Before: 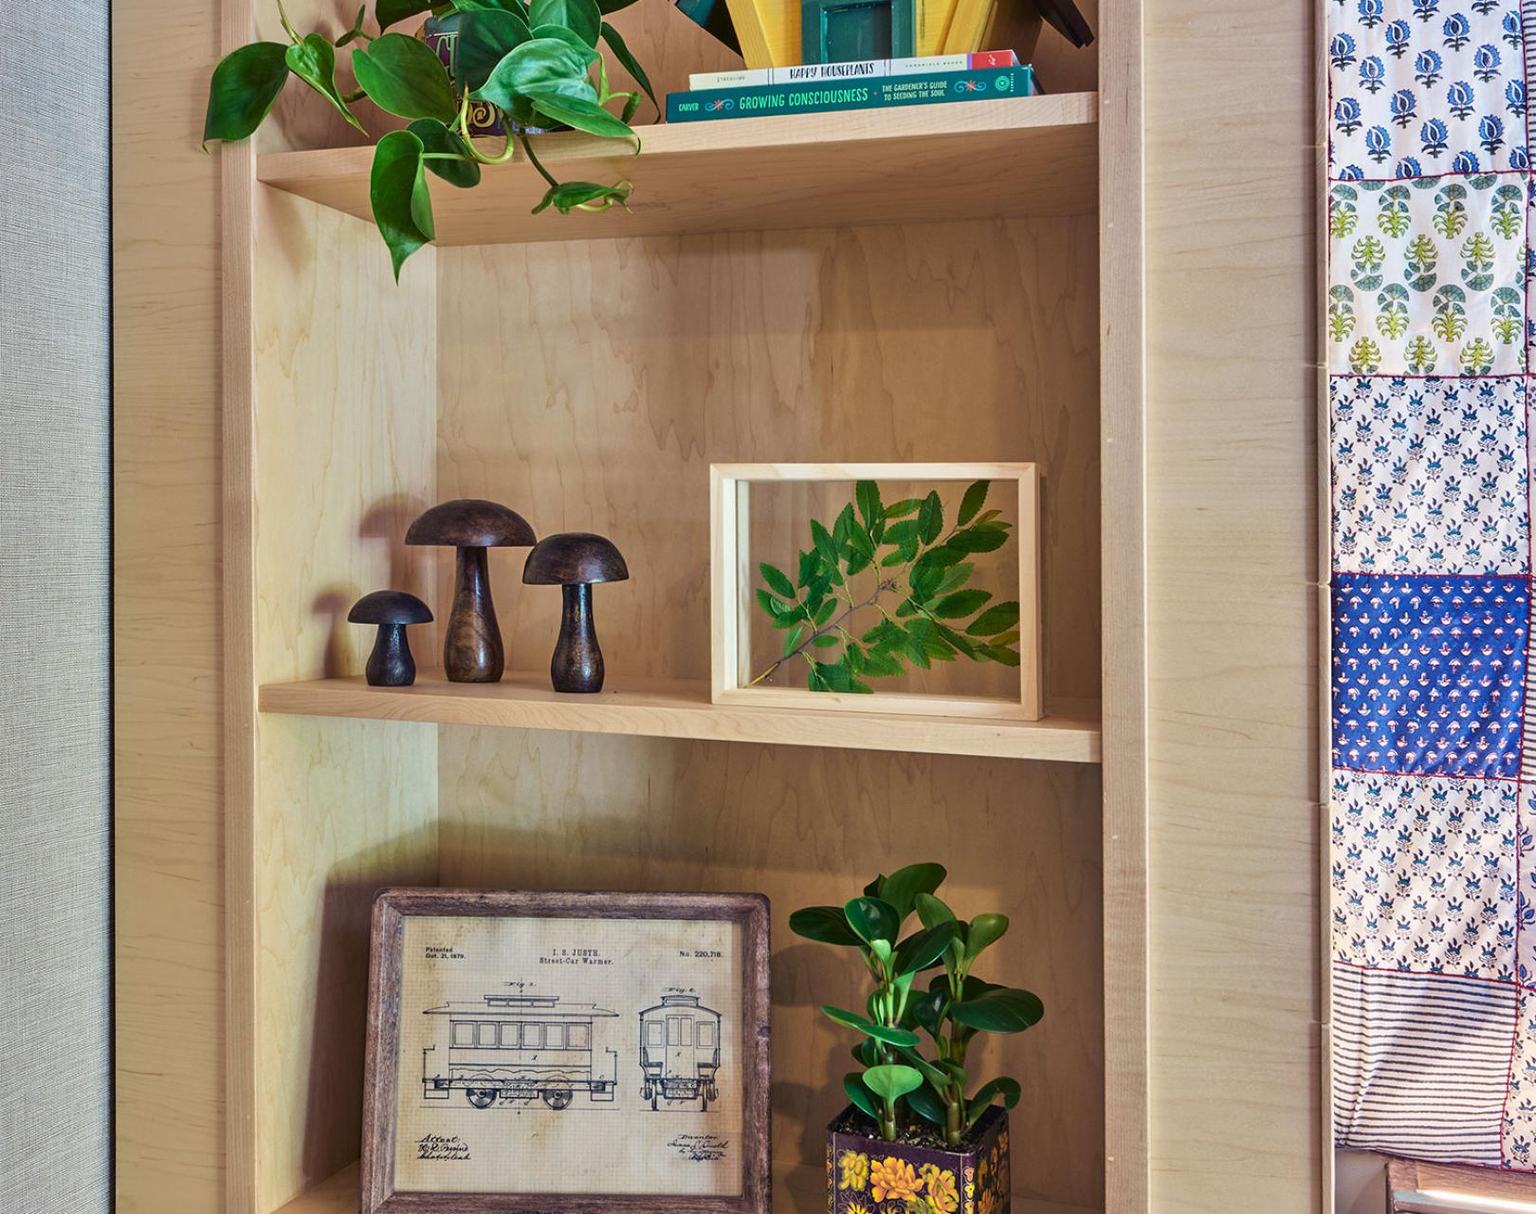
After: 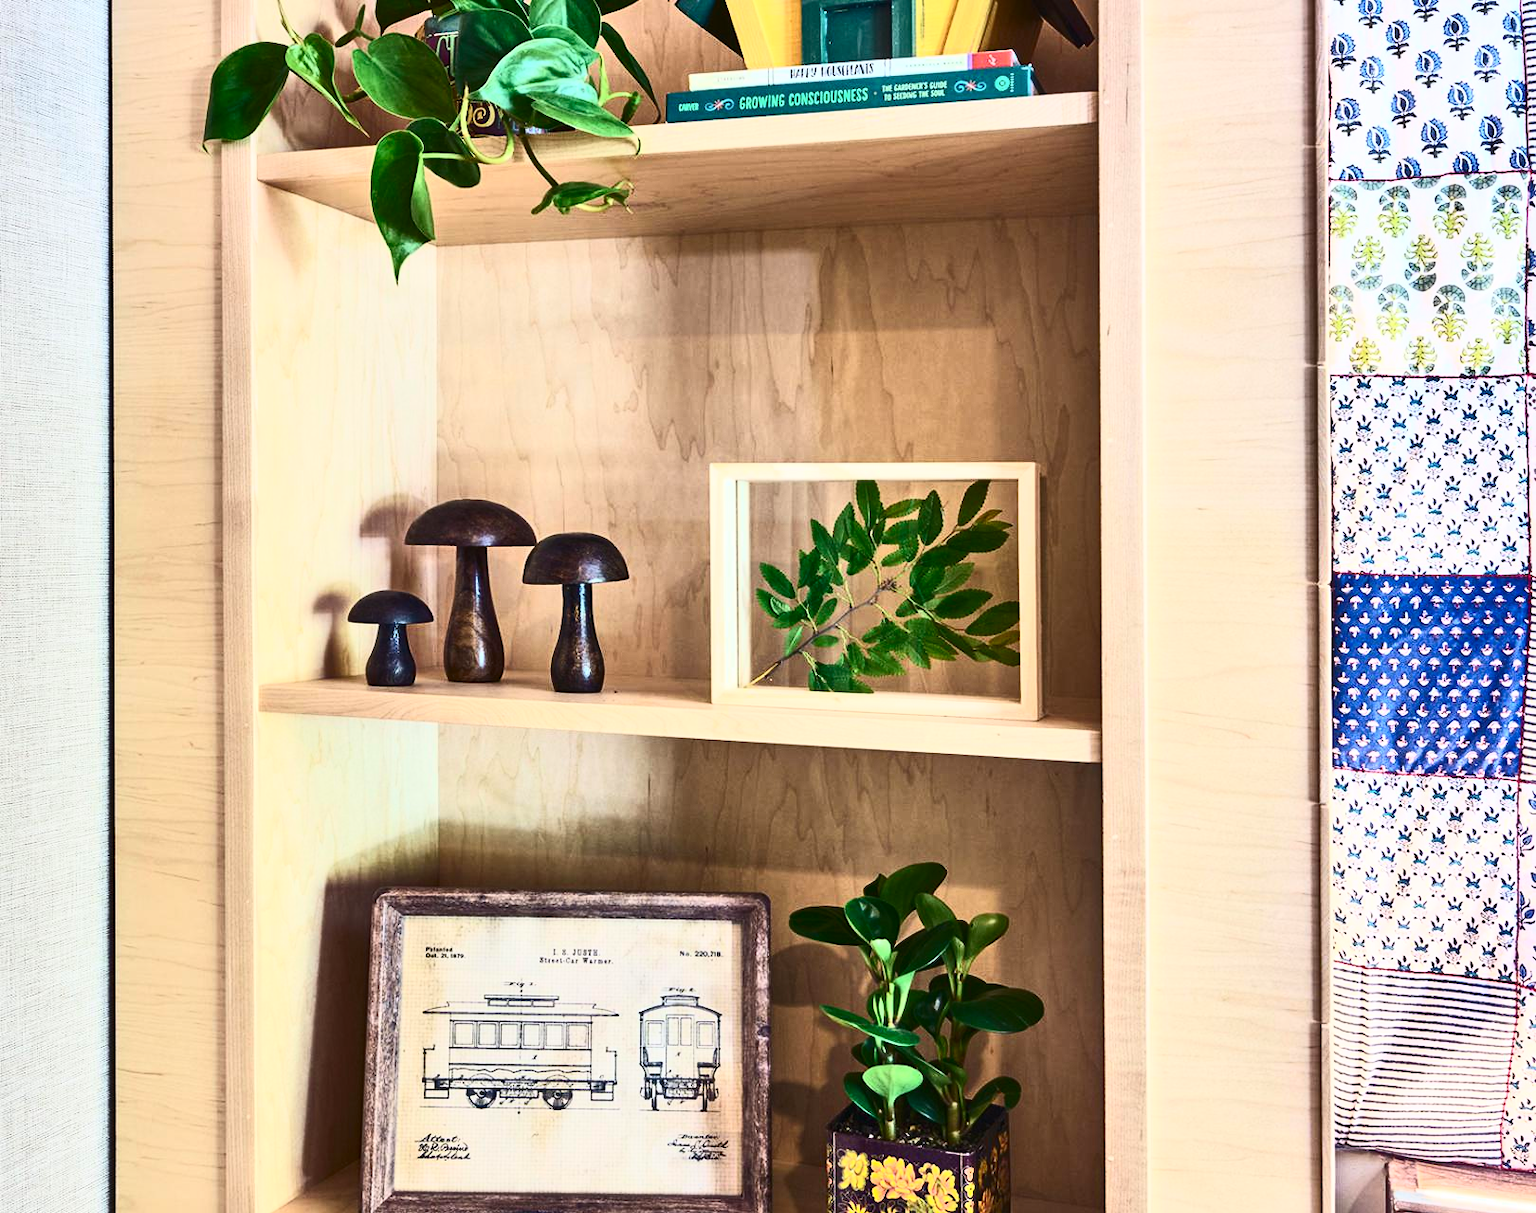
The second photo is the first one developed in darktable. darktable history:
contrast brightness saturation: contrast 0.609, brightness 0.324, saturation 0.138
